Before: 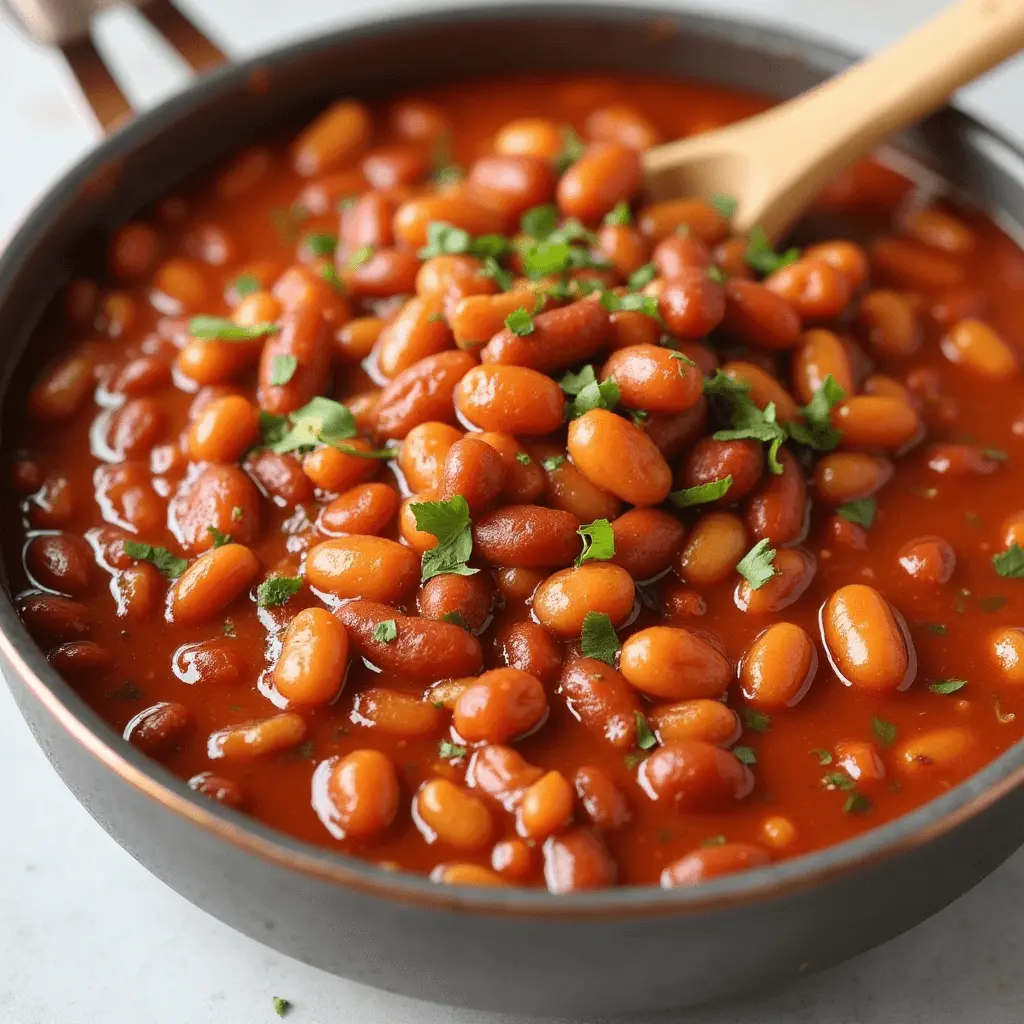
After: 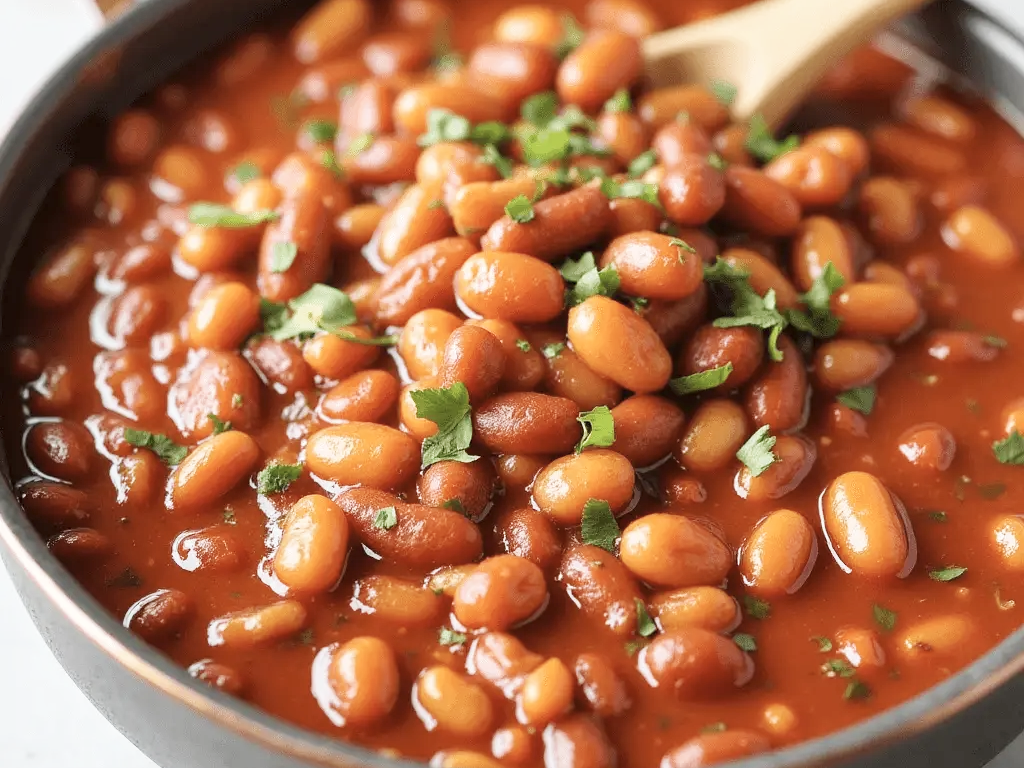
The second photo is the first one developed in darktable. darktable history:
crop: top 11.038%, bottom 13.962%
color correction: saturation 0.8
local contrast: highlights 100%, shadows 100%, detail 120%, midtone range 0.2
base curve: curves: ch0 [(0, 0) (0.204, 0.334) (0.55, 0.733) (1, 1)], preserve colors none
exposure: exposure -0.05 EV
rotate and perspective: crop left 0, crop top 0
